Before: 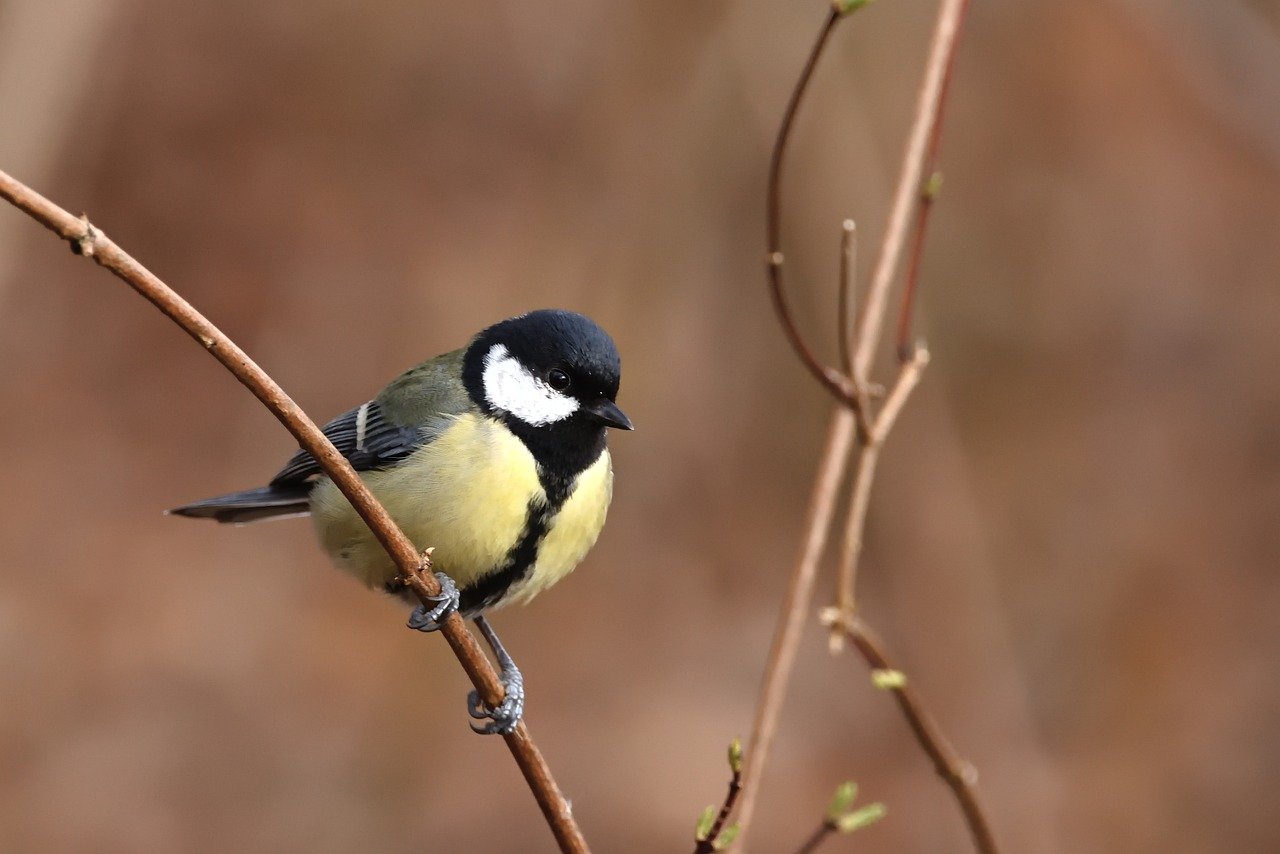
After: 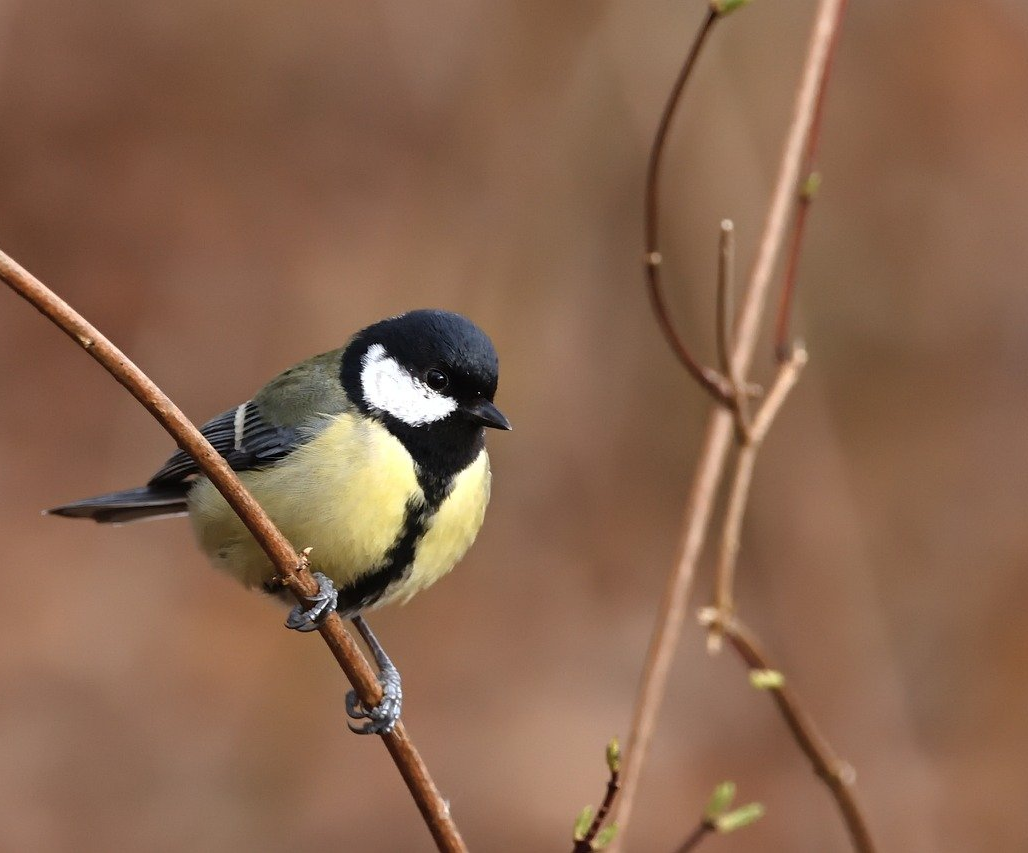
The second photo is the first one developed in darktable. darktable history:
crop and rotate: left 9.546%, right 10.141%
